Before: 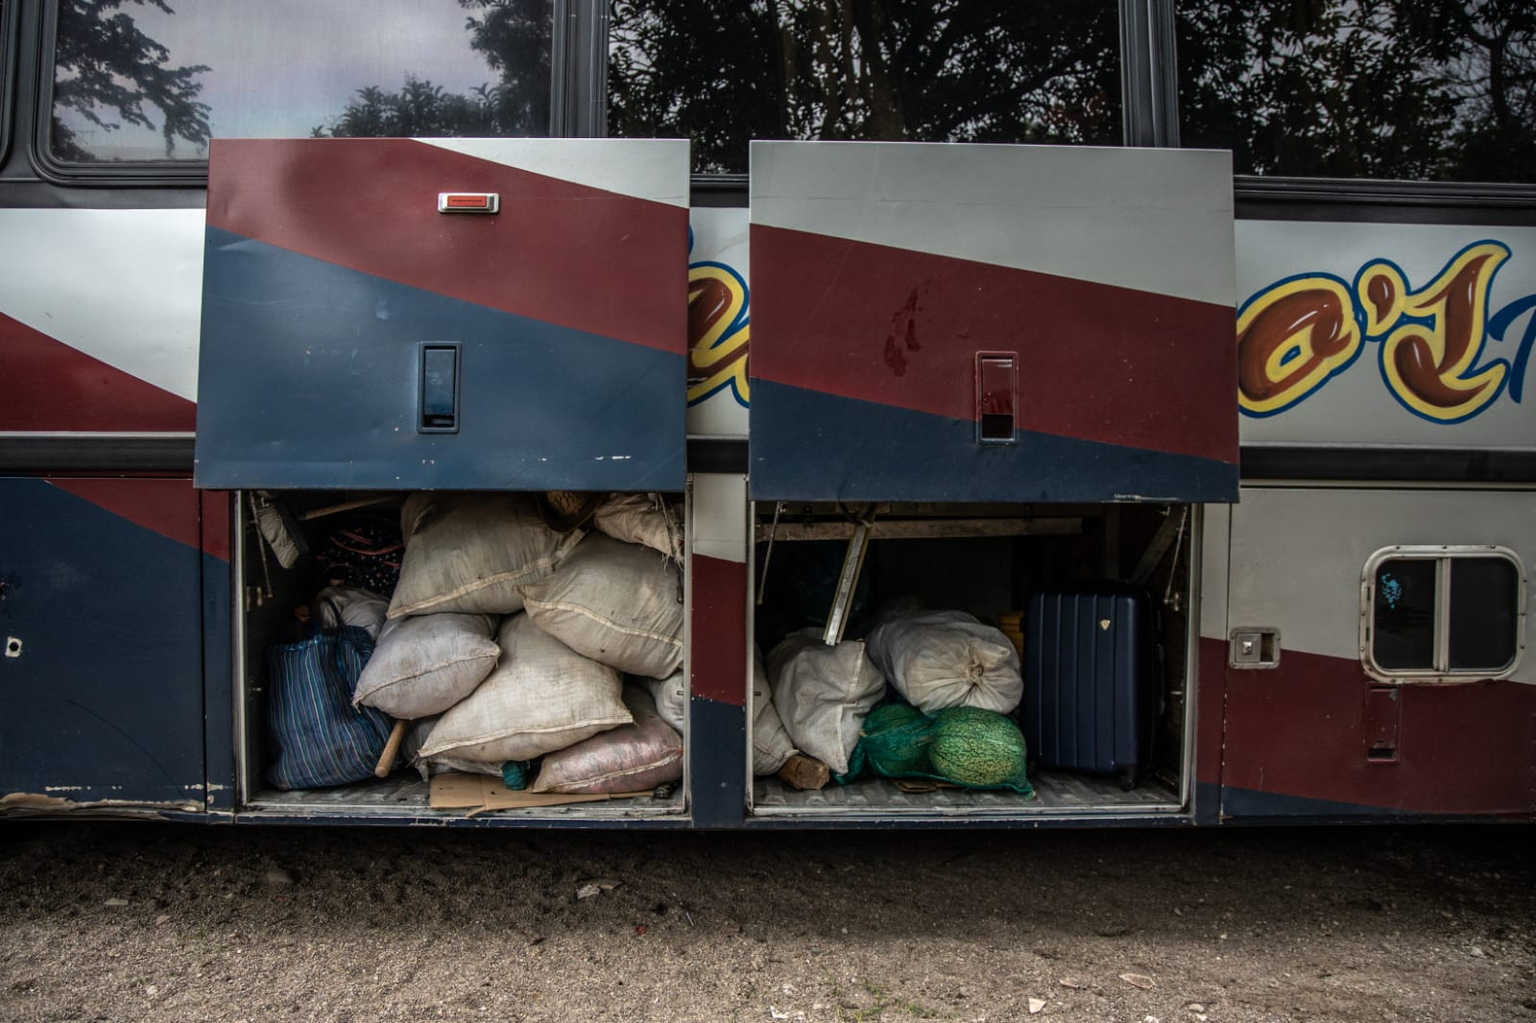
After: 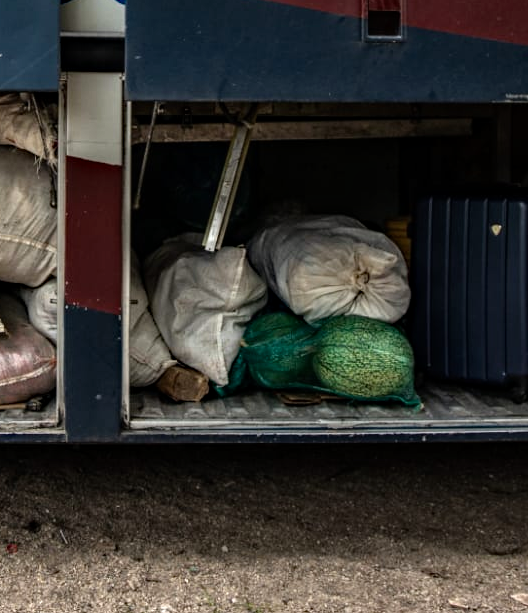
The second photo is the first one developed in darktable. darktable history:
tone equalizer: -8 EV -0.379 EV, -7 EV -0.407 EV, -6 EV -0.3 EV, -5 EV -0.207 EV, -3 EV 0.219 EV, -2 EV 0.305 EV, -1 EV 0.401 EV, +0 EV 0.419 EV
haze removal: adaptive false
crop: left 40.94%, top 39.583%, right 25.949%, bottom 2.888%
